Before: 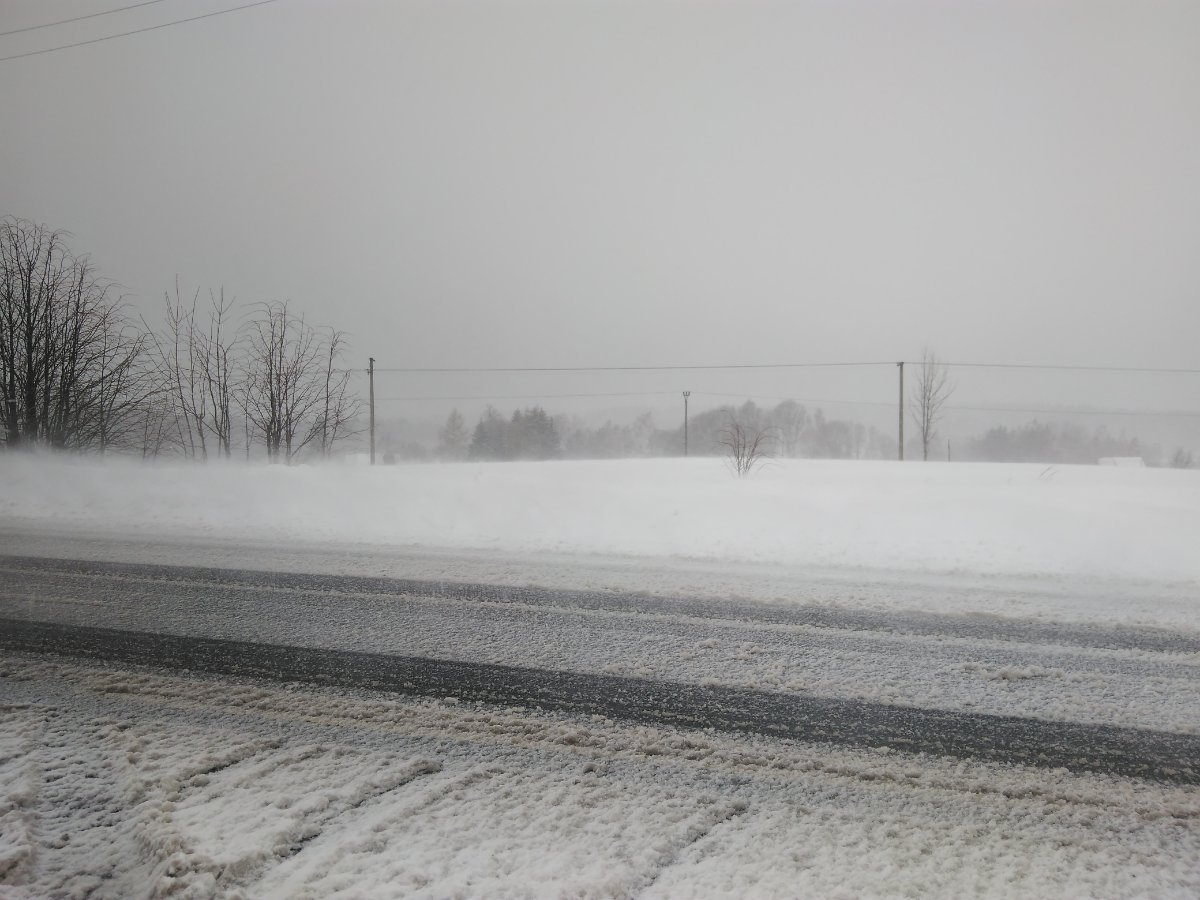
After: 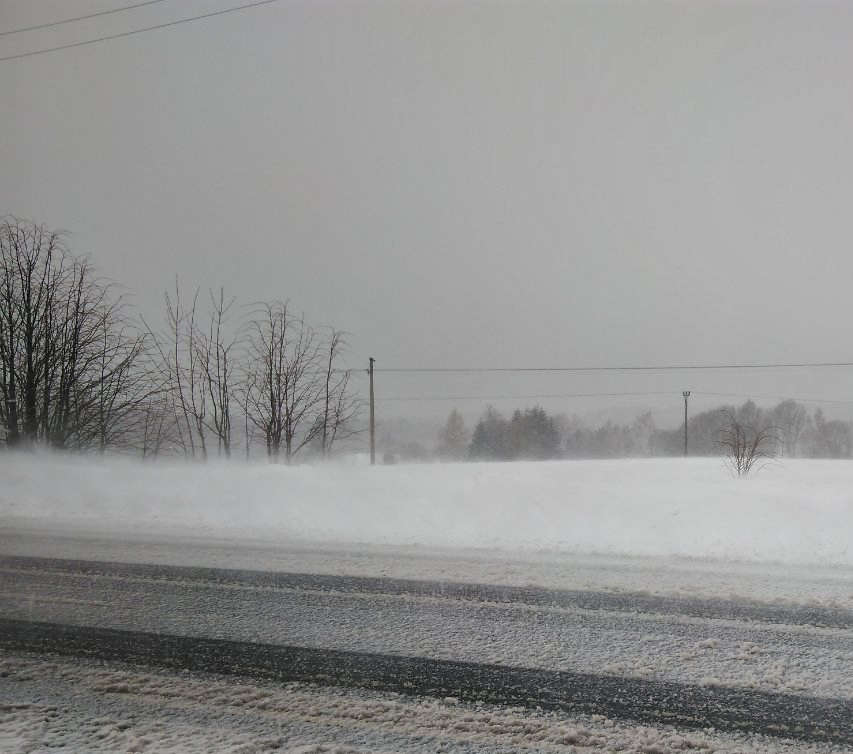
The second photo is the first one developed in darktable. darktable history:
contrast equalizer: octaves 7, y [[0.6 ×6], [0.55 ×6], [0 ×6], [0 ×6], [0 ×6]], mix 0.348
crop: right 28.887%, bottom 16.192%
shadows and highlights: low approximation 0.01, soften with gaussian
